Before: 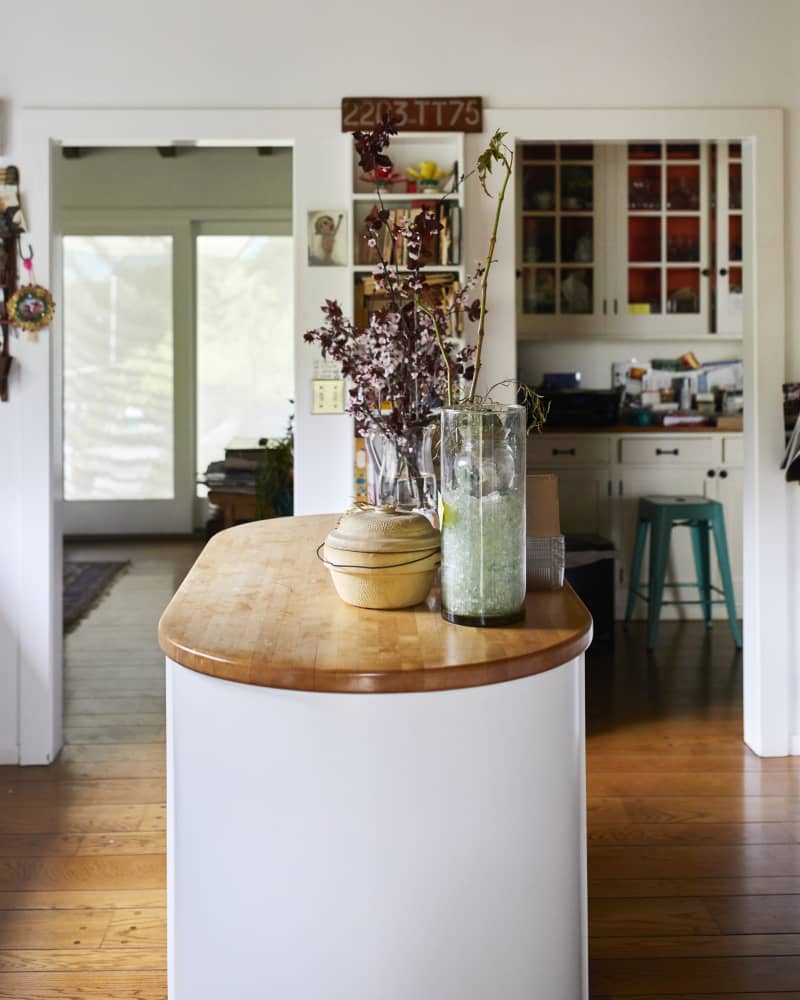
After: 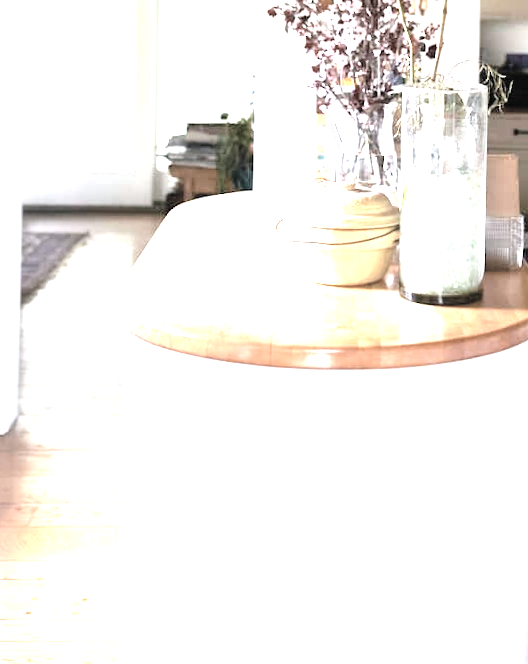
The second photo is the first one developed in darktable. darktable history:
exposure: black level correction 0, exposure 1.692 EV, compensate exposure bias true, compensate highlight preservation false
crop and rotate: angle -1.15°, left 3.928%, top 31.865%, right 28.331%
color calibration: illuminant as shot in camera, x 0.358, y 0.373, temperature 4628.91 K
contrast brightness saturation: brightness 0.189, saturation -0.519
tone equalizer: -8 EV -0.766 EV, -7 EV -0.719 EV, -6 EV -0.599 EV, -5 EV -0.389 EV, -3 EV 0.367 EV, -2 EV 0.6 EV, -1 EV 0.69 EV, +0 EV 0.734 EV
